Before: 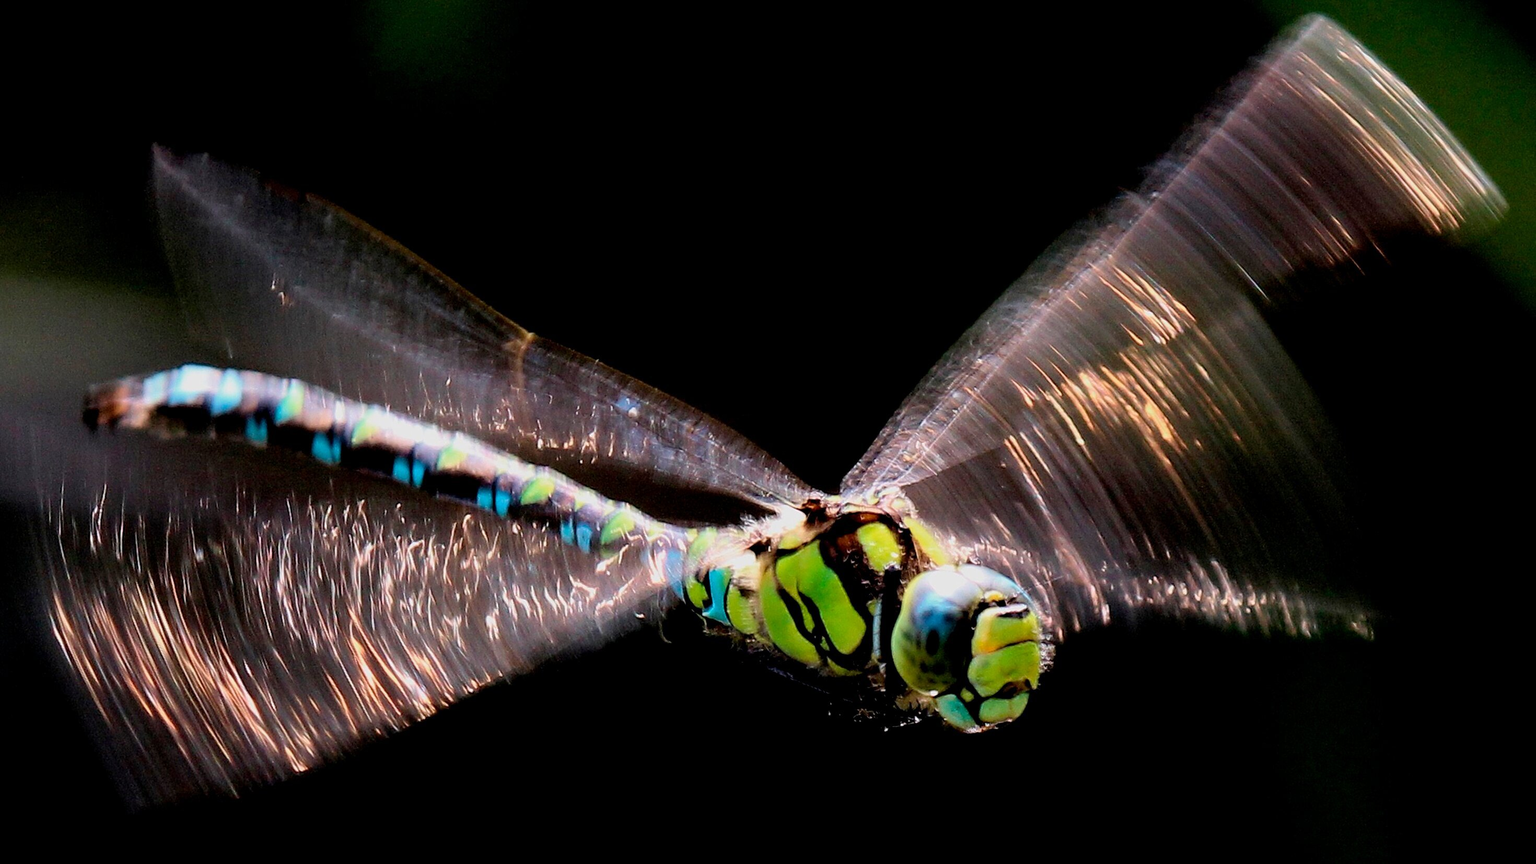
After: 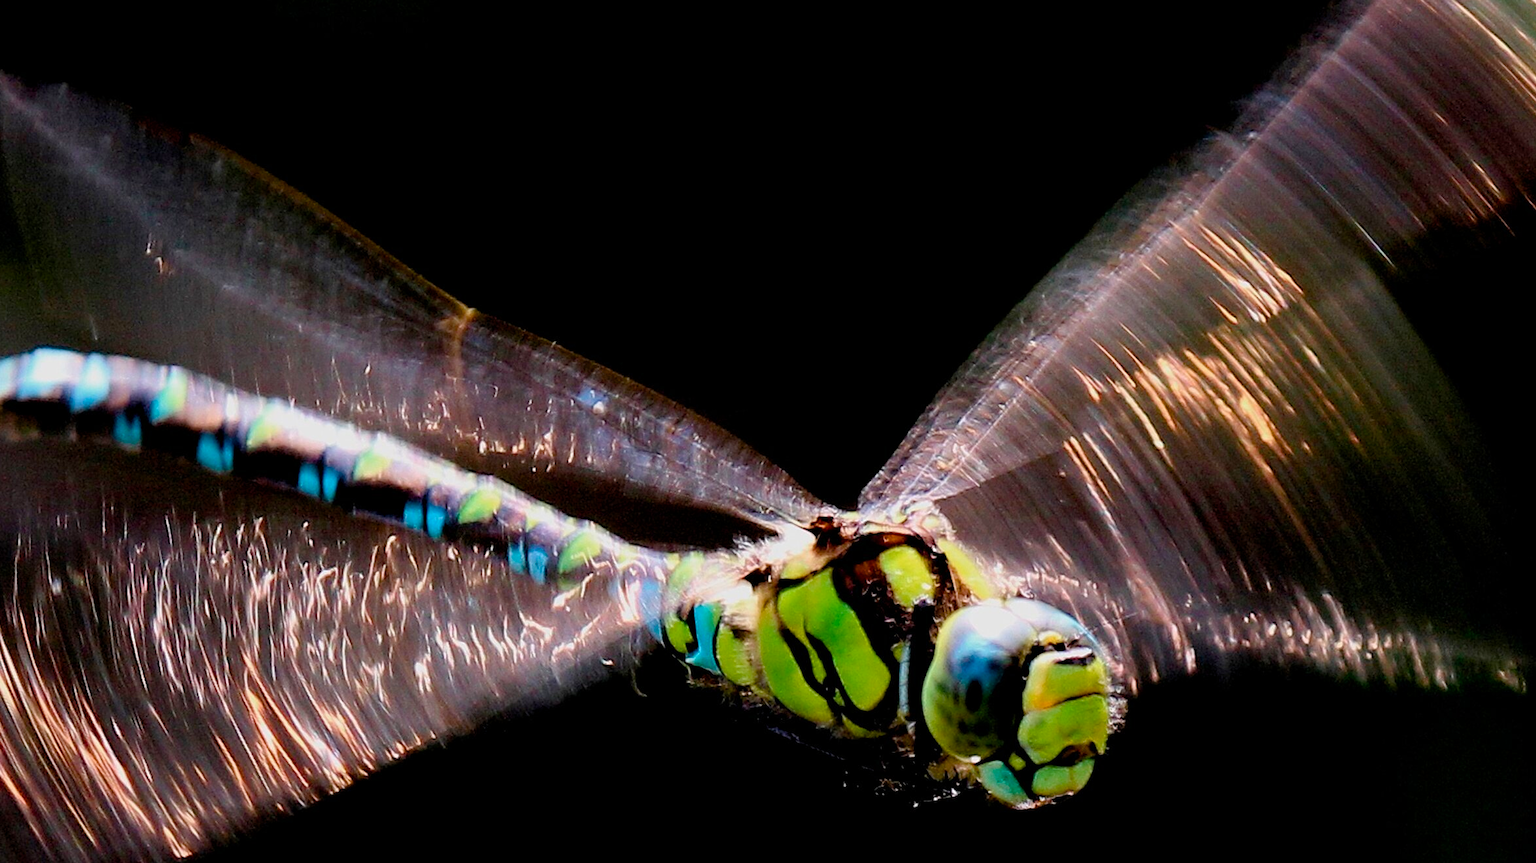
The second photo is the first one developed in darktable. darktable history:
crop and rotate: left 10.071%, top 10.071%, right 10.02%, bottom 10.02%
color balance rgb: perceptual saturation grading › global saturation 20%, perceptual saturation grading › highlights -25%, perceptual saturation grading › shadows 25%
